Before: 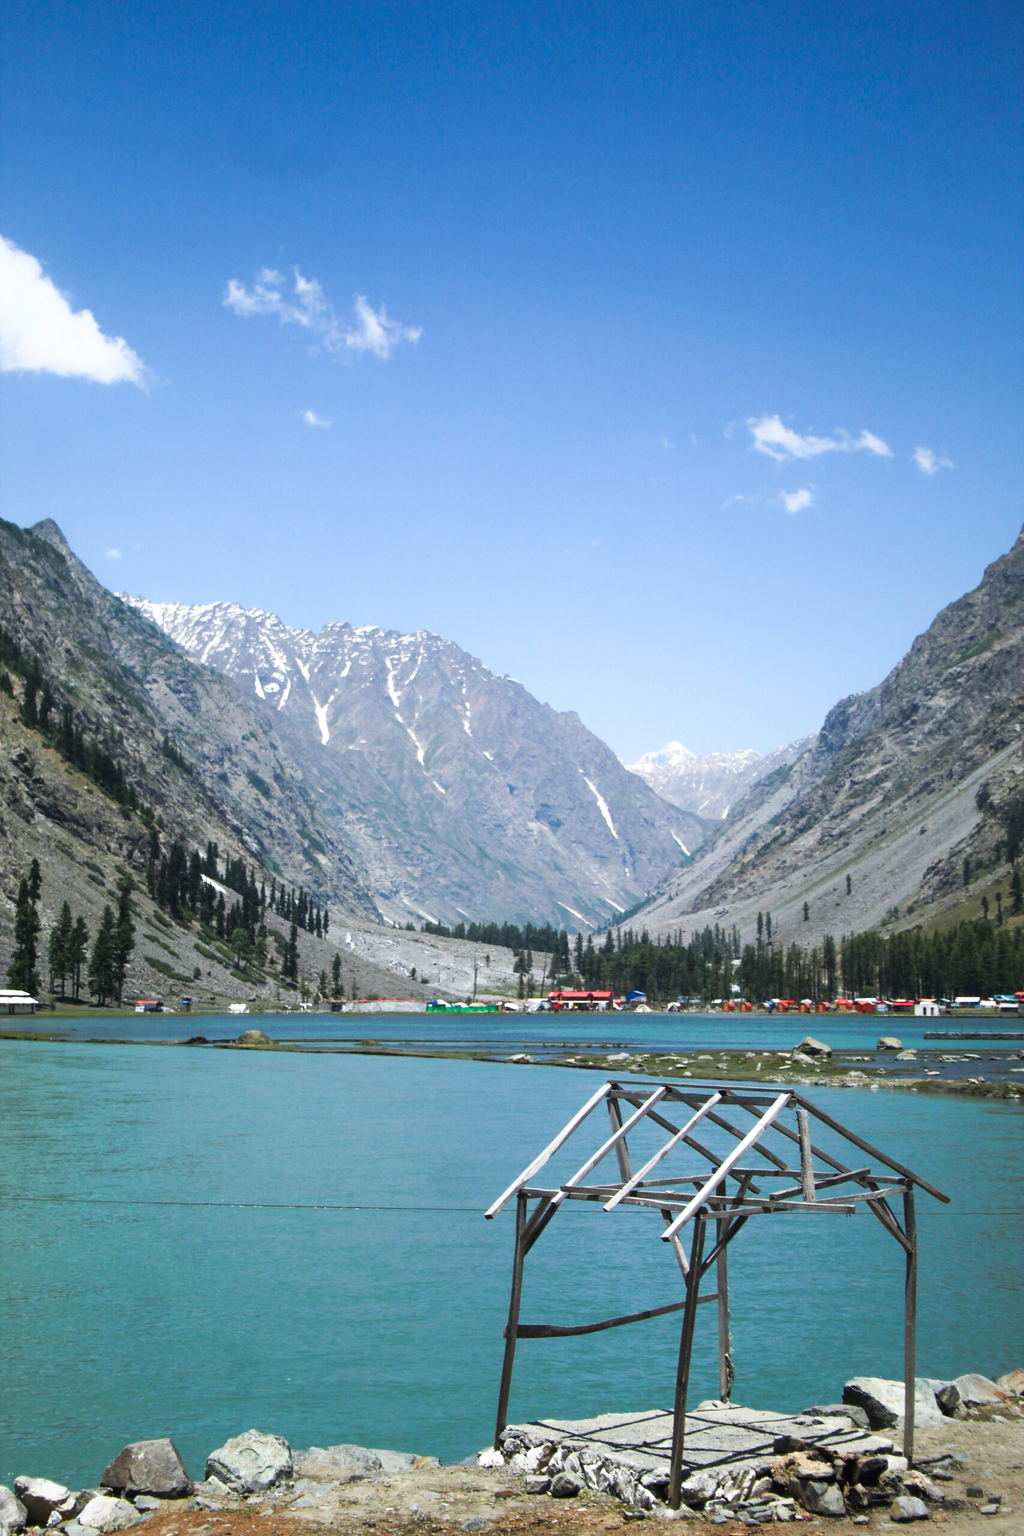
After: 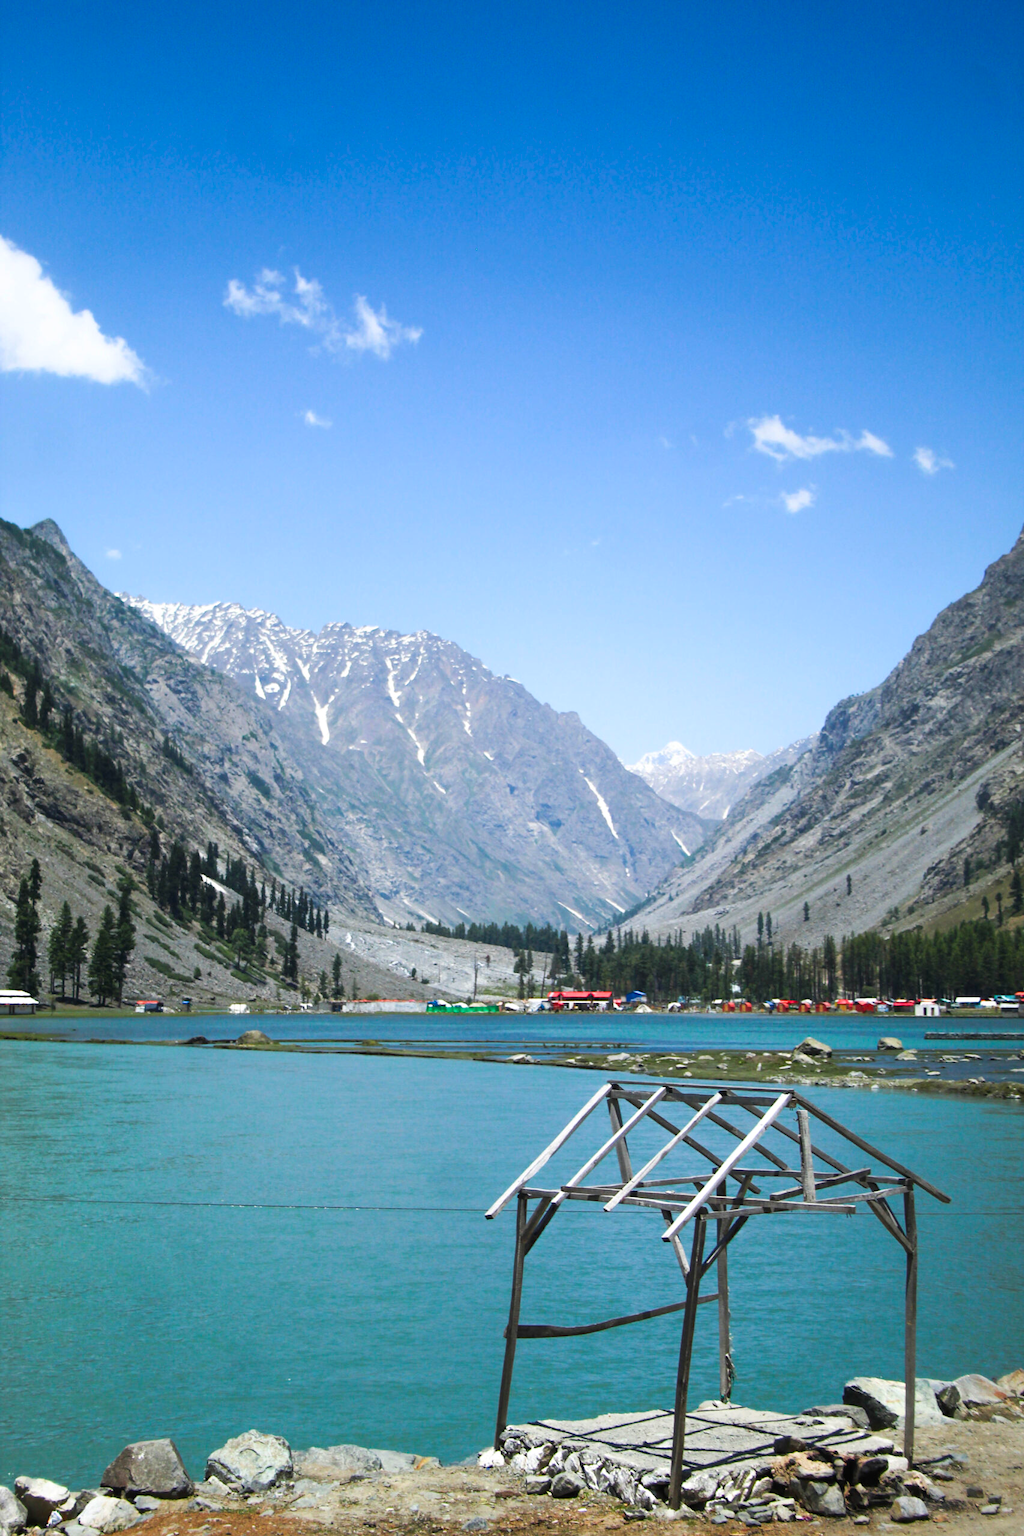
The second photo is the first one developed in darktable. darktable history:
contrast brightness saturation: contrast 0.038, saturation 0.159
tone equalizer: on, module defaults
